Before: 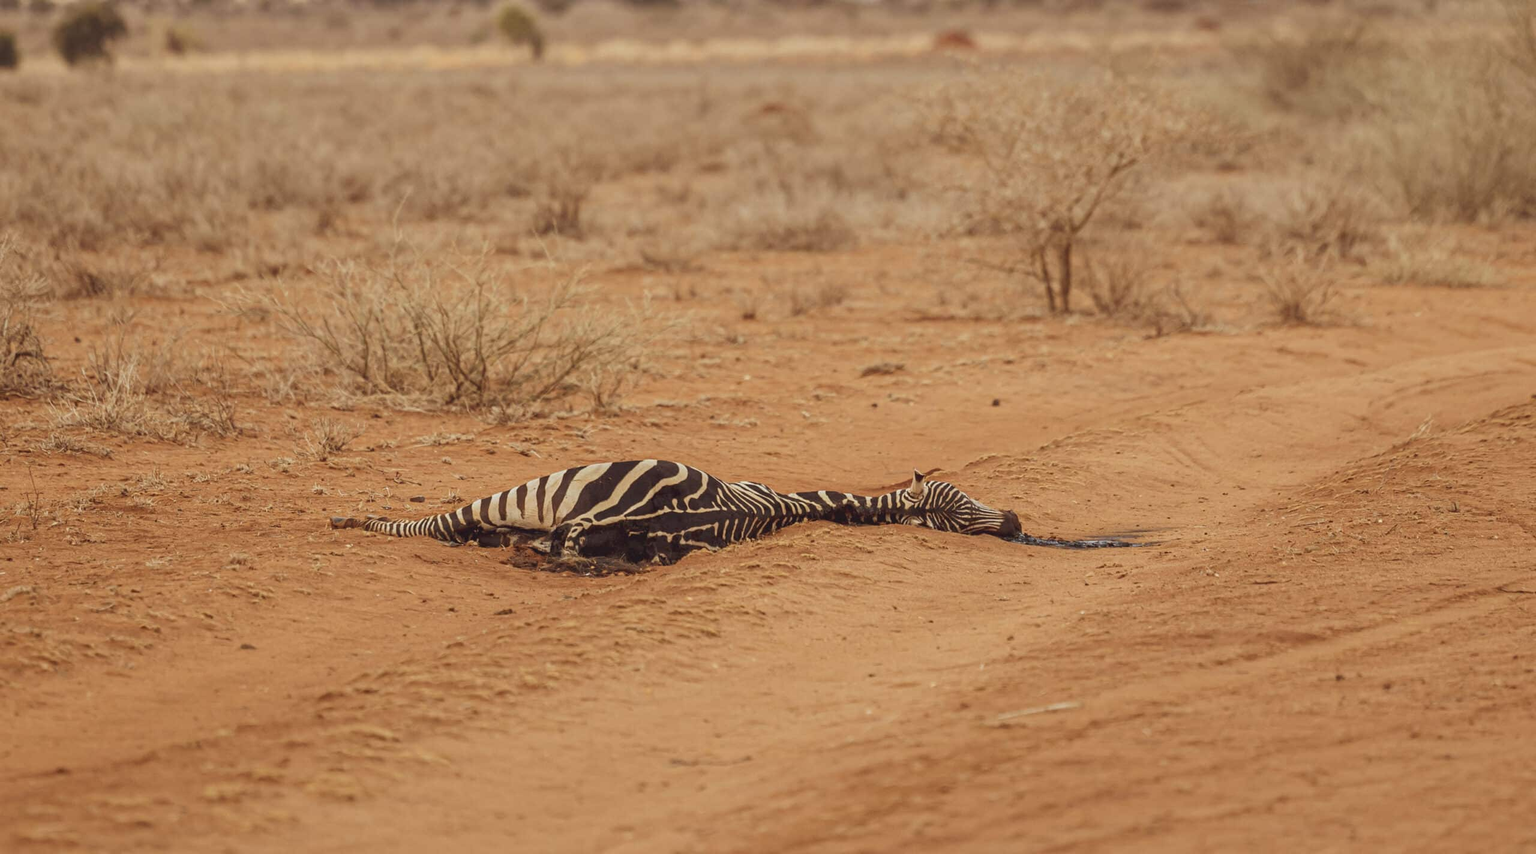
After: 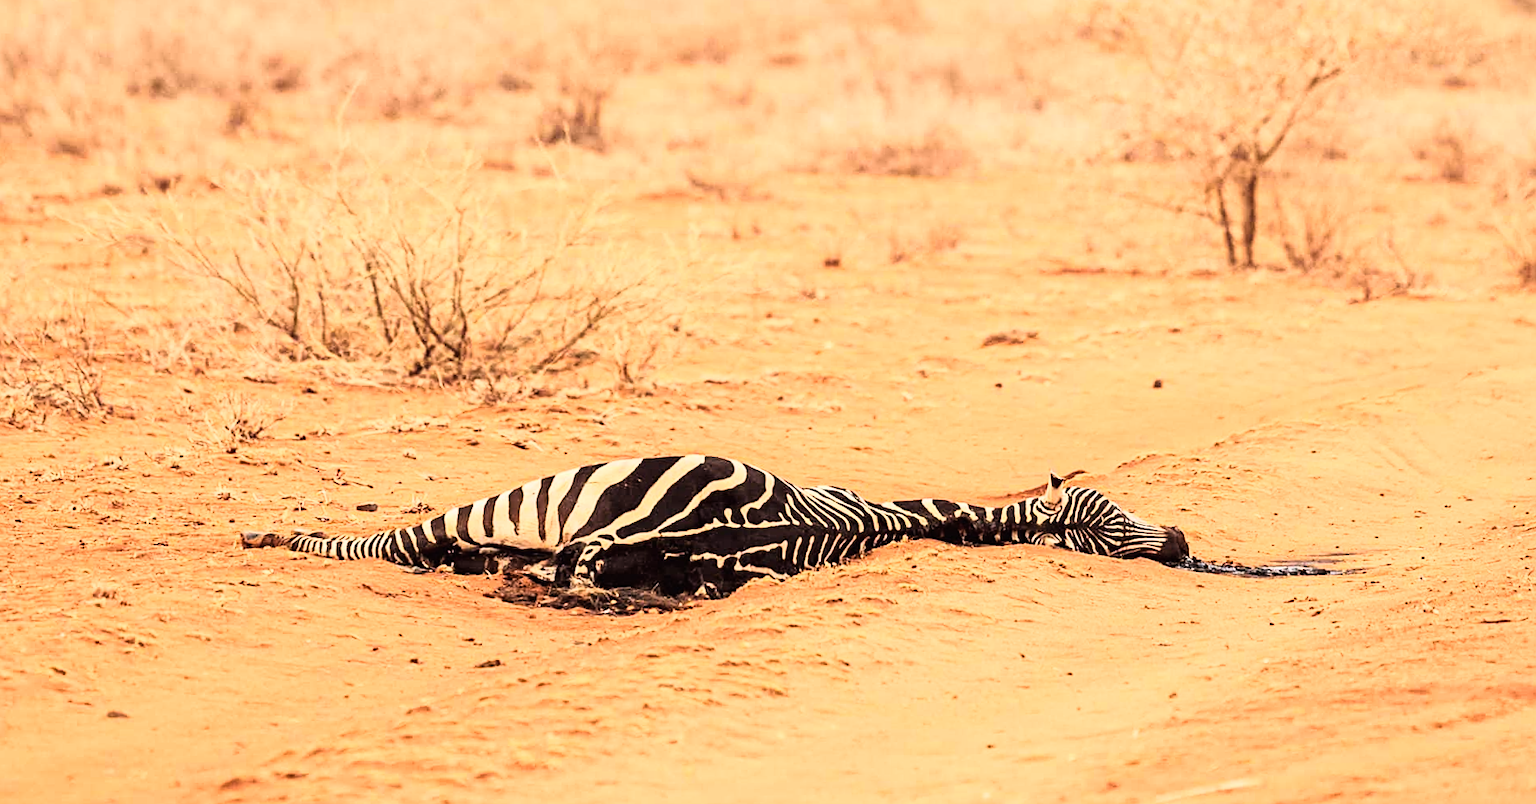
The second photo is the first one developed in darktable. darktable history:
sharpen: on, module defaults
crop and rotate: left 11.831%, top 11.346%, right 13.429%, bottom 13.899%
rgb curve: curves: ch0 [(0, 0) (0.21, 0.15) (0.24, 0.21) (0.5, 0.75) (0.75, 0.96) (0.89, 0.99) (1, 1)]; ch1 [(0, 0.02) (0.21, 0.13) (0.25, 0.2) (0.5, 0.67) (0.75, 0.9) (0.89, 0.97) (1, 1)]; ch2 [(0, 0.02) (0.21, 0.13) (0.25, 0.2) (0.5, 0.67) (0.75, 0.9) (0.89, 0.97) (1, 1)], compensate middle gray true
rotate and perspective: rotation 0.679°, lens shift (horizontal) 0.136, crop left 0.009, crop right 0.991, crop top 0.078, crop bottom 0.95
